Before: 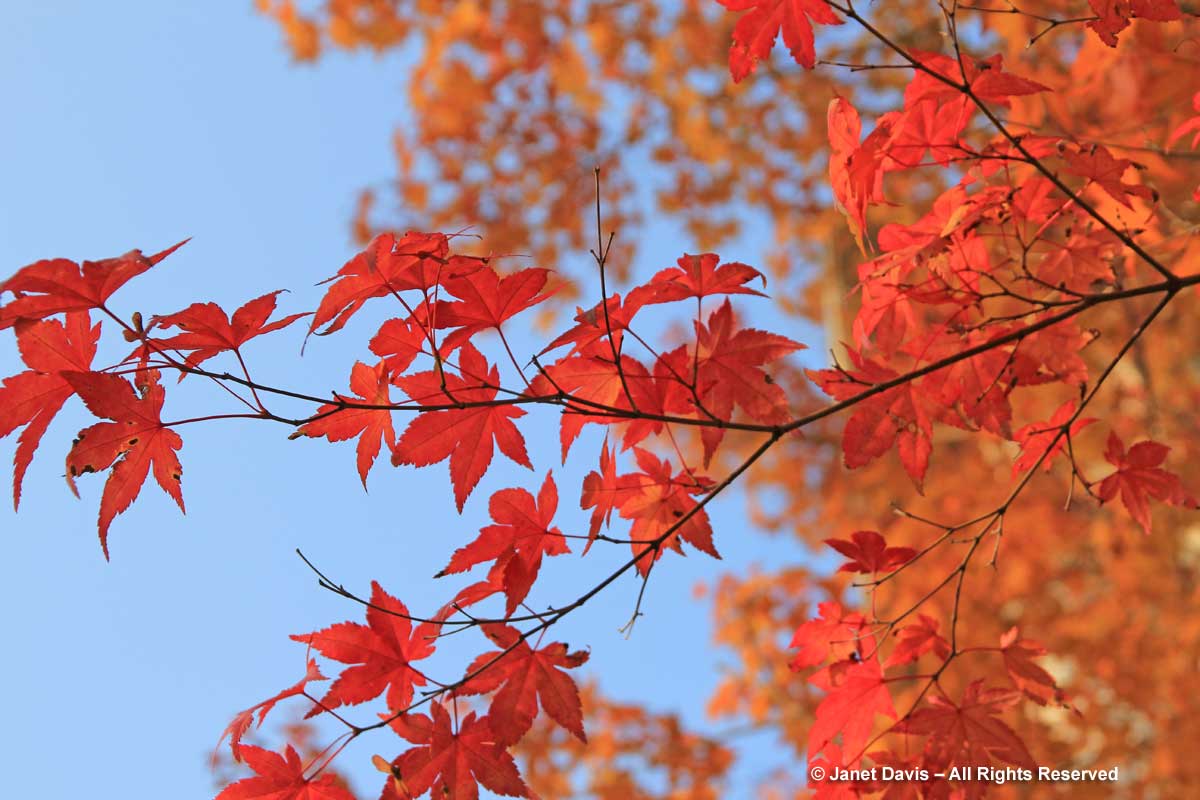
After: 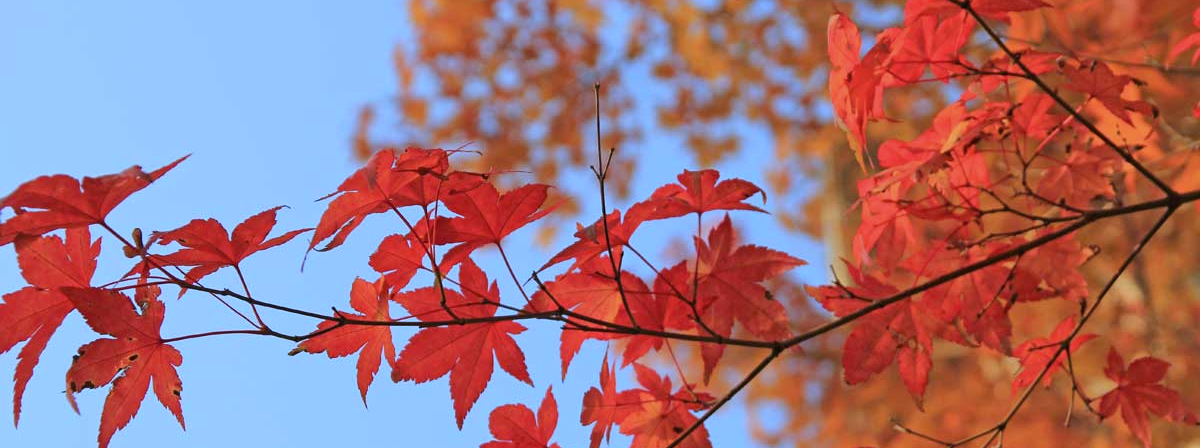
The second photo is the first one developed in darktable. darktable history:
white balance: red 0.931, blue 1.11
crop and rotate: top 10.605%, bottom 33.274%
